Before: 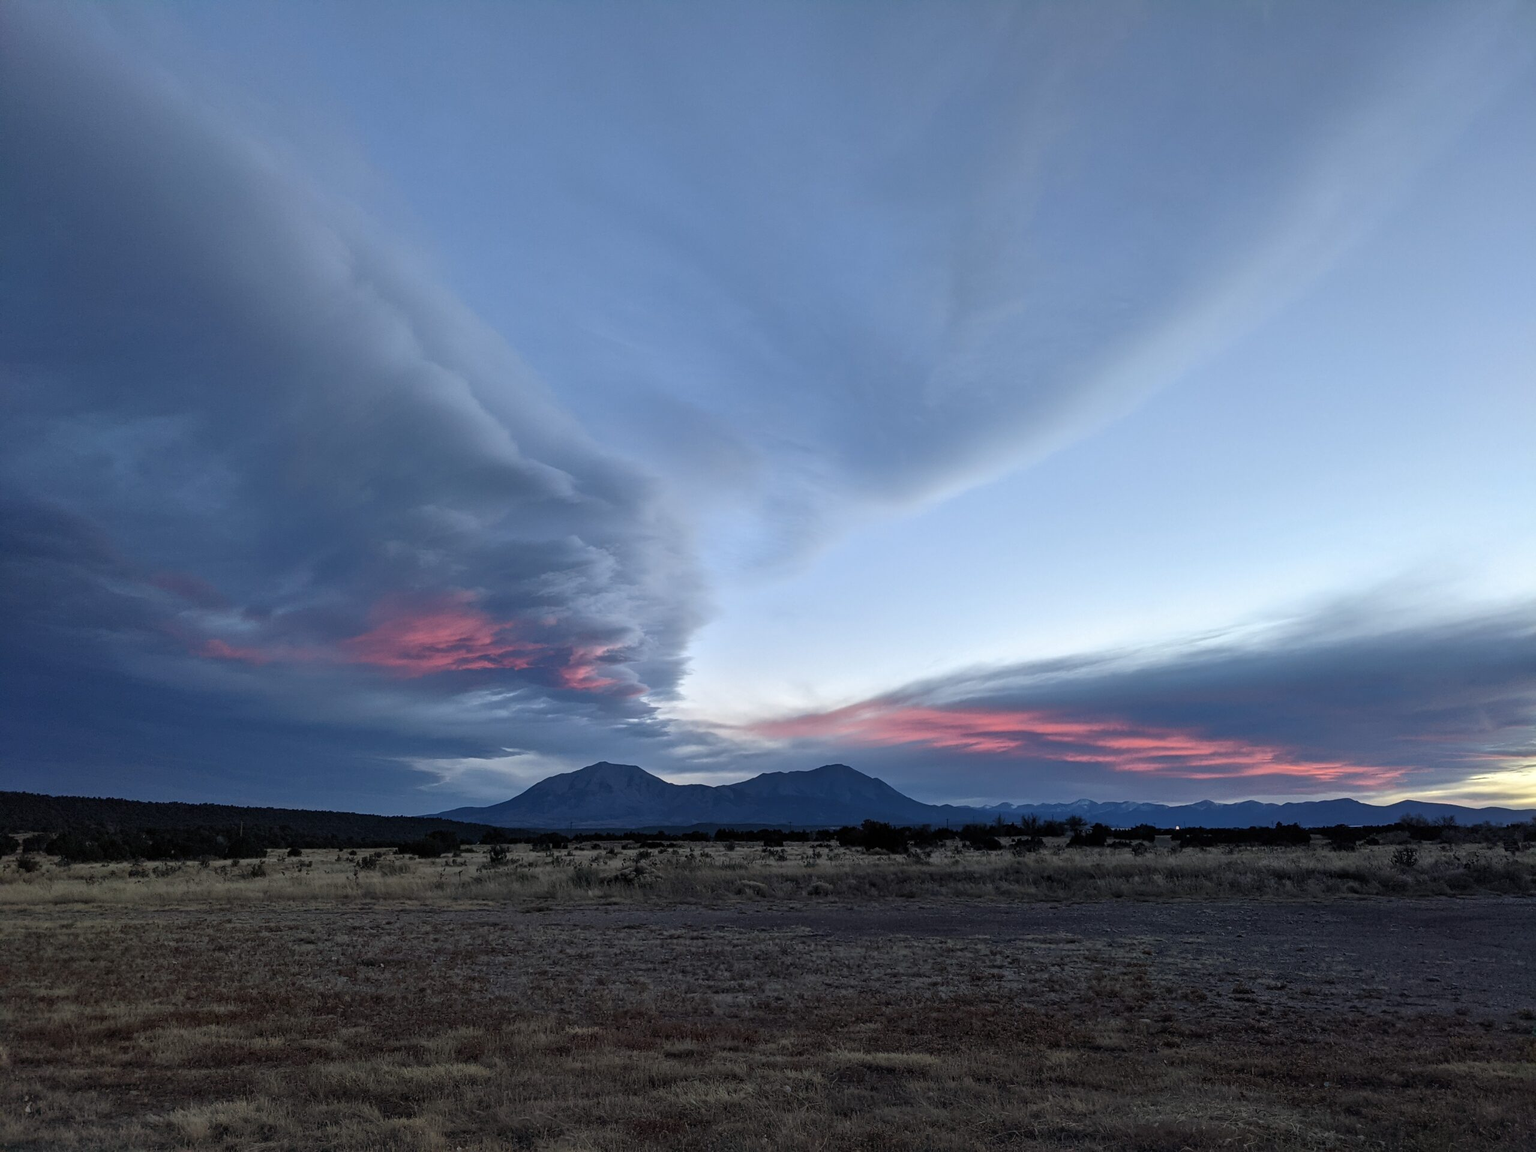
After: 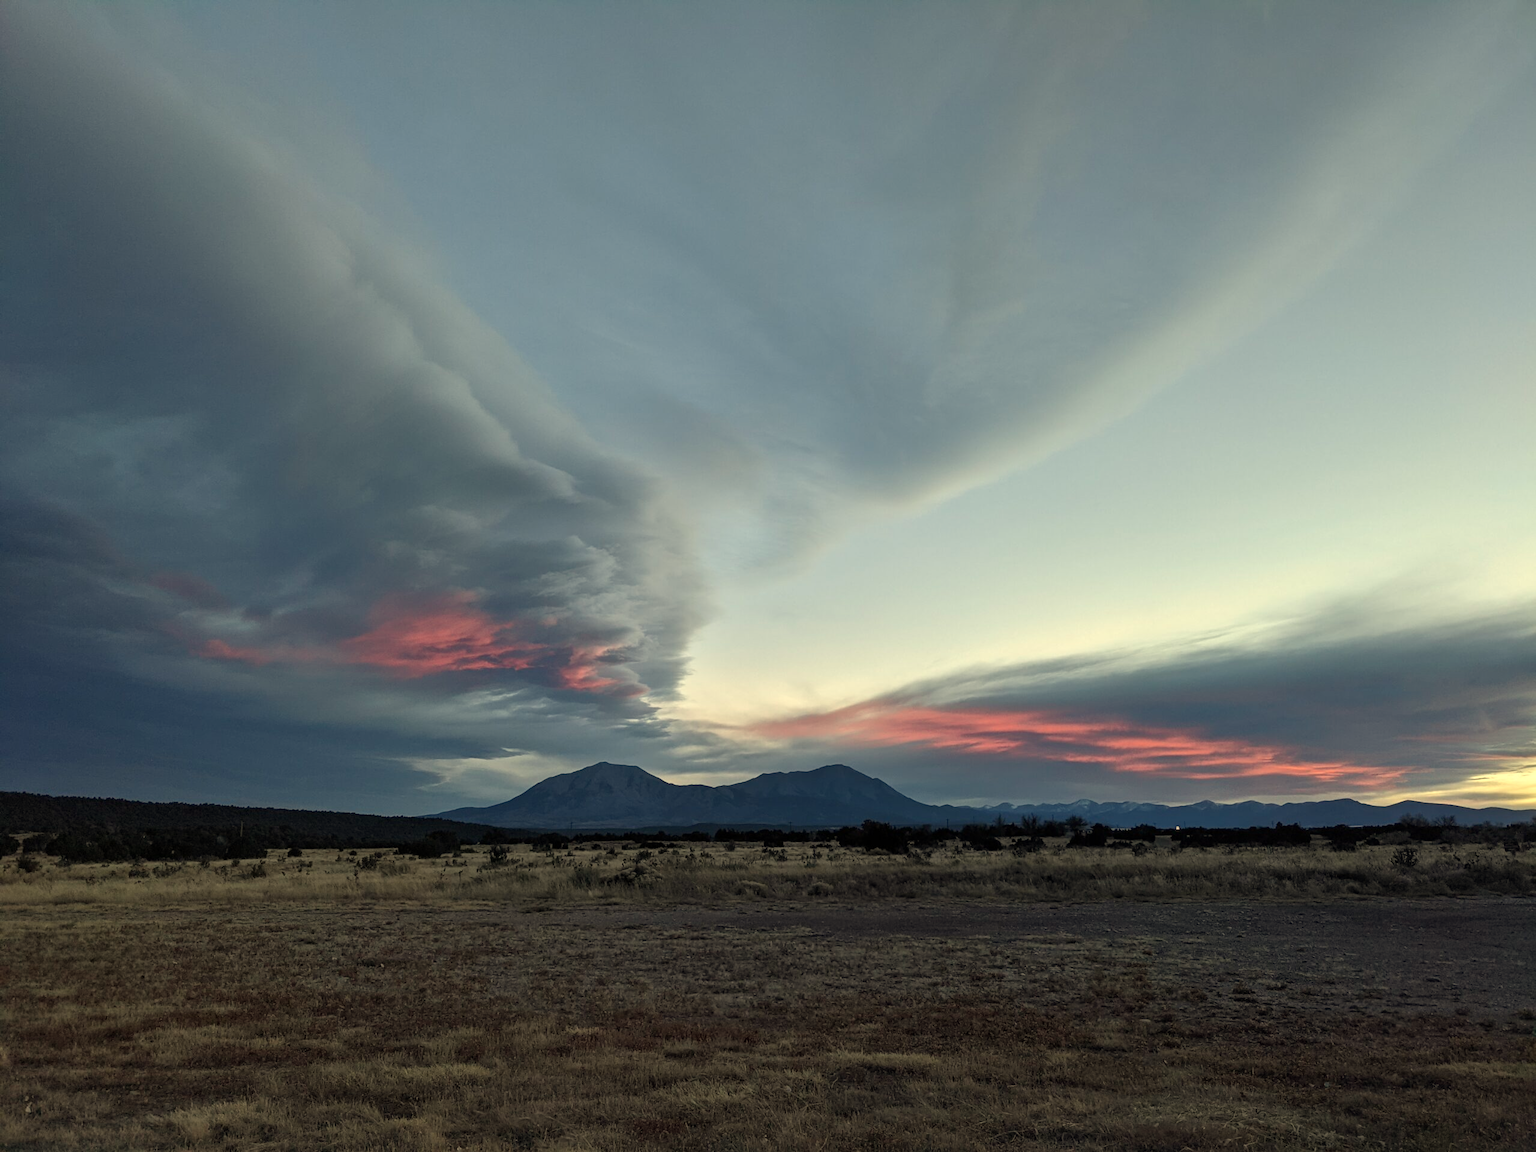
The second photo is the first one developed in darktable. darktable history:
exposure: compensate highlight preservation false
white balance: red 1.08, blue 0.791
